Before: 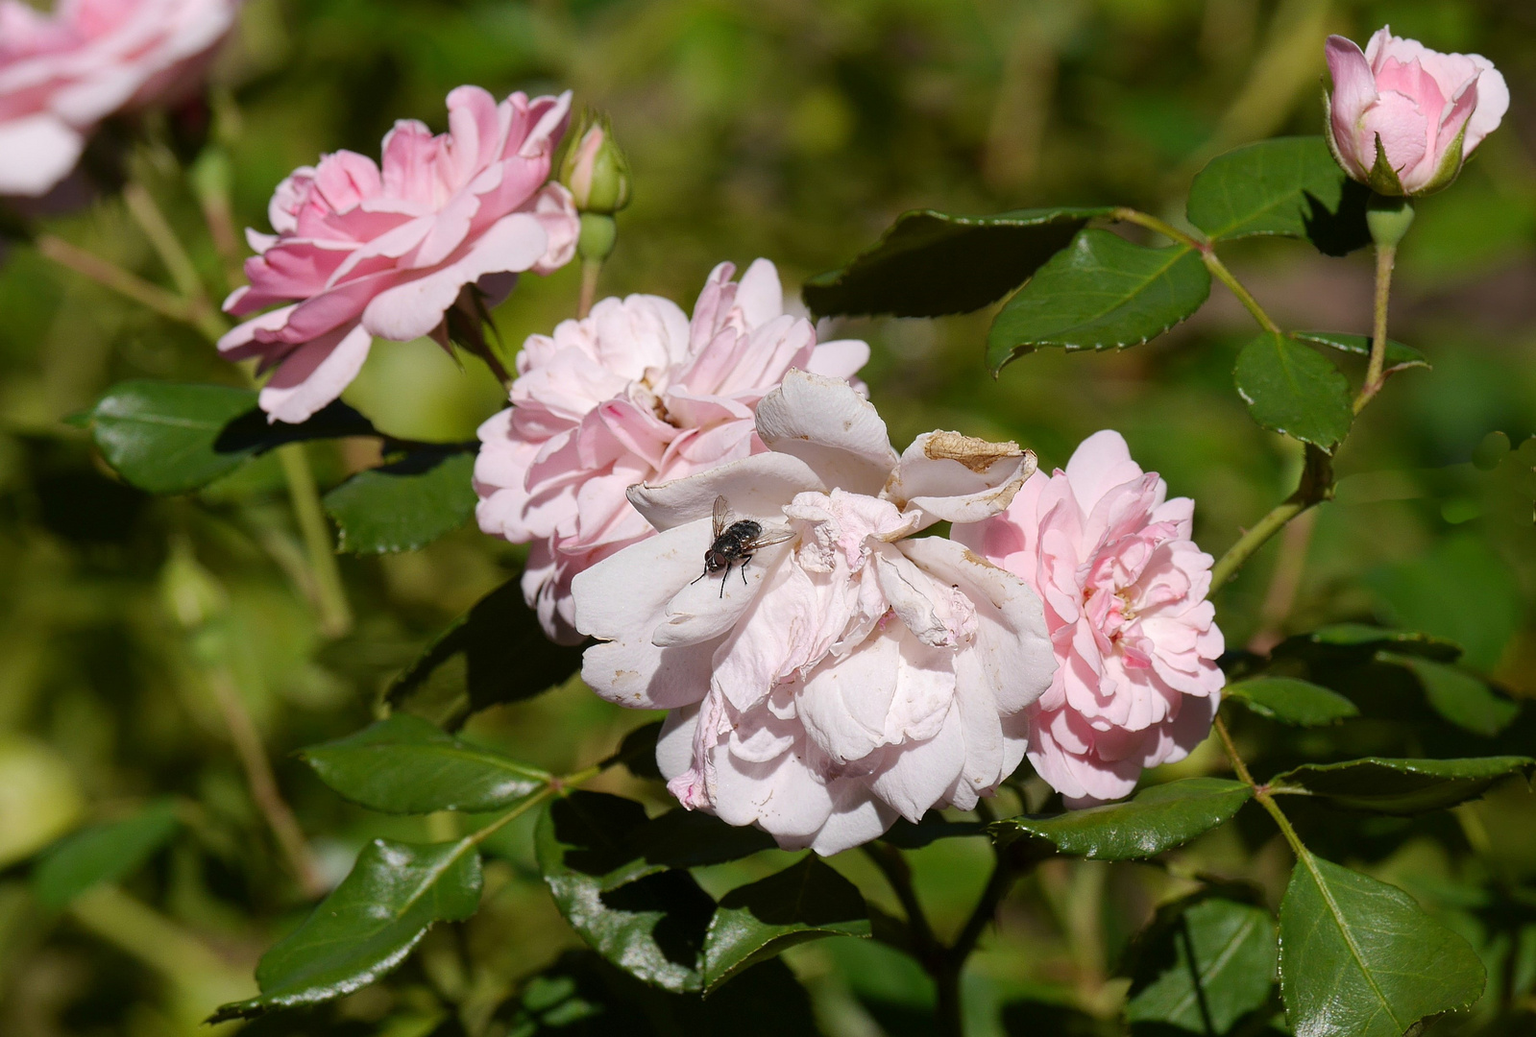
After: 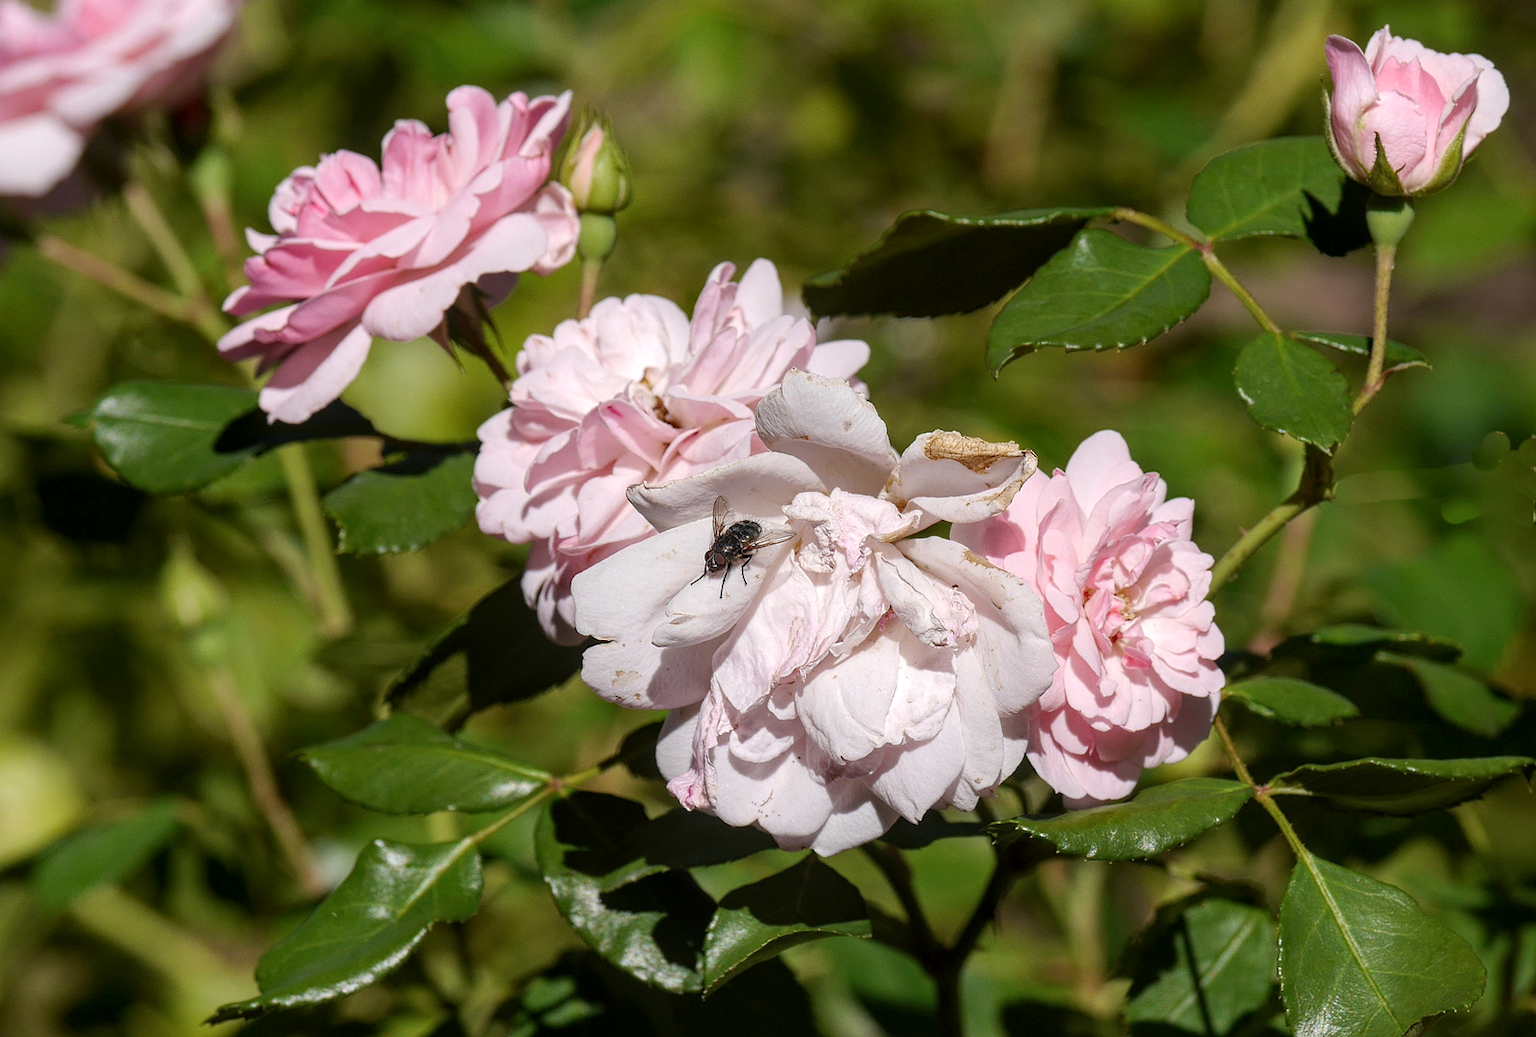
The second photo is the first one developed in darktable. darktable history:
exposure: exposure 0.081 EV, compensate highlight preservation false
local contrast: on, module defaults
